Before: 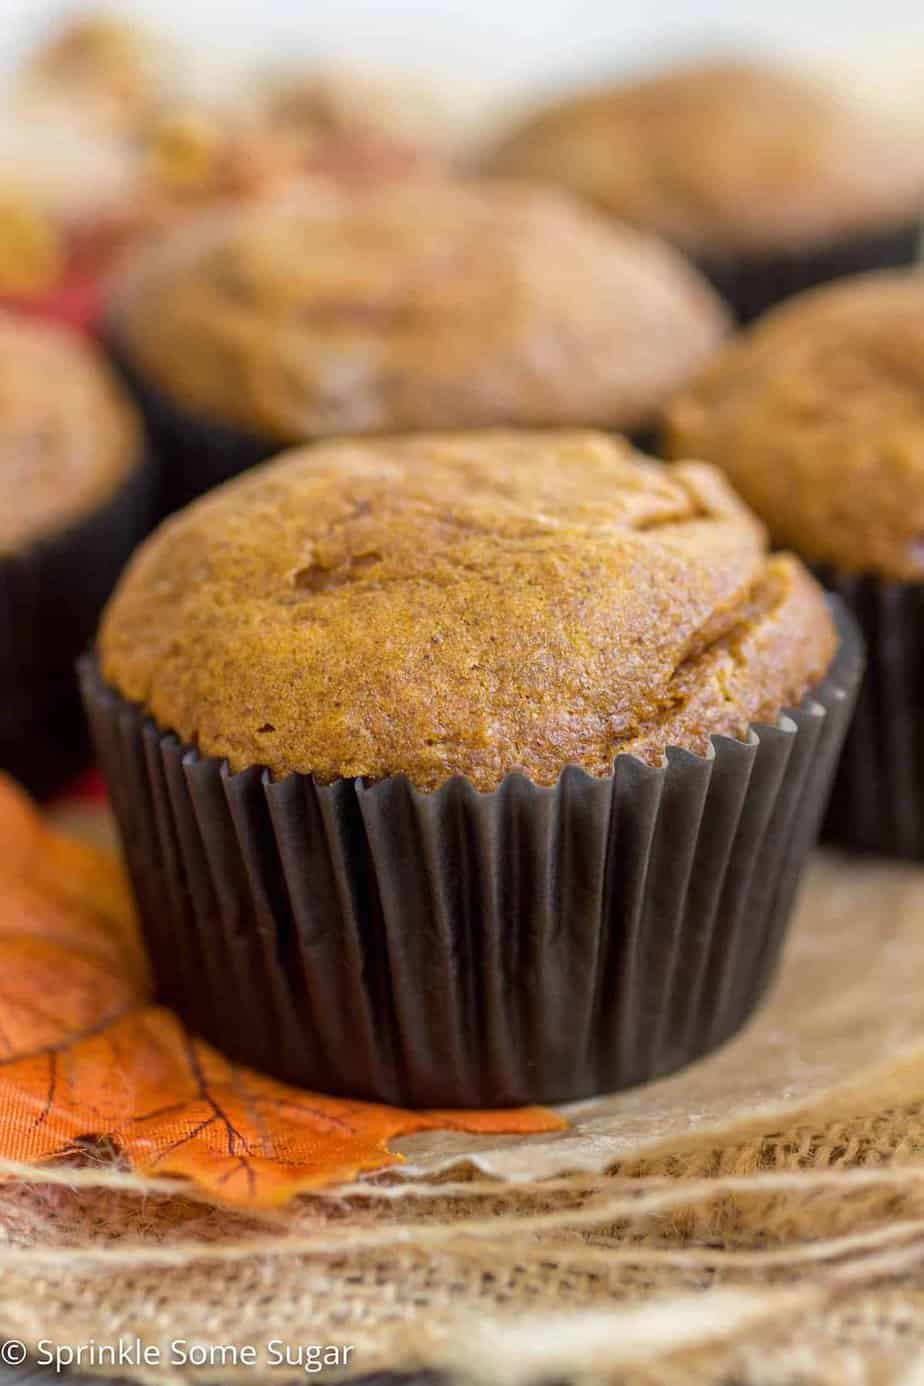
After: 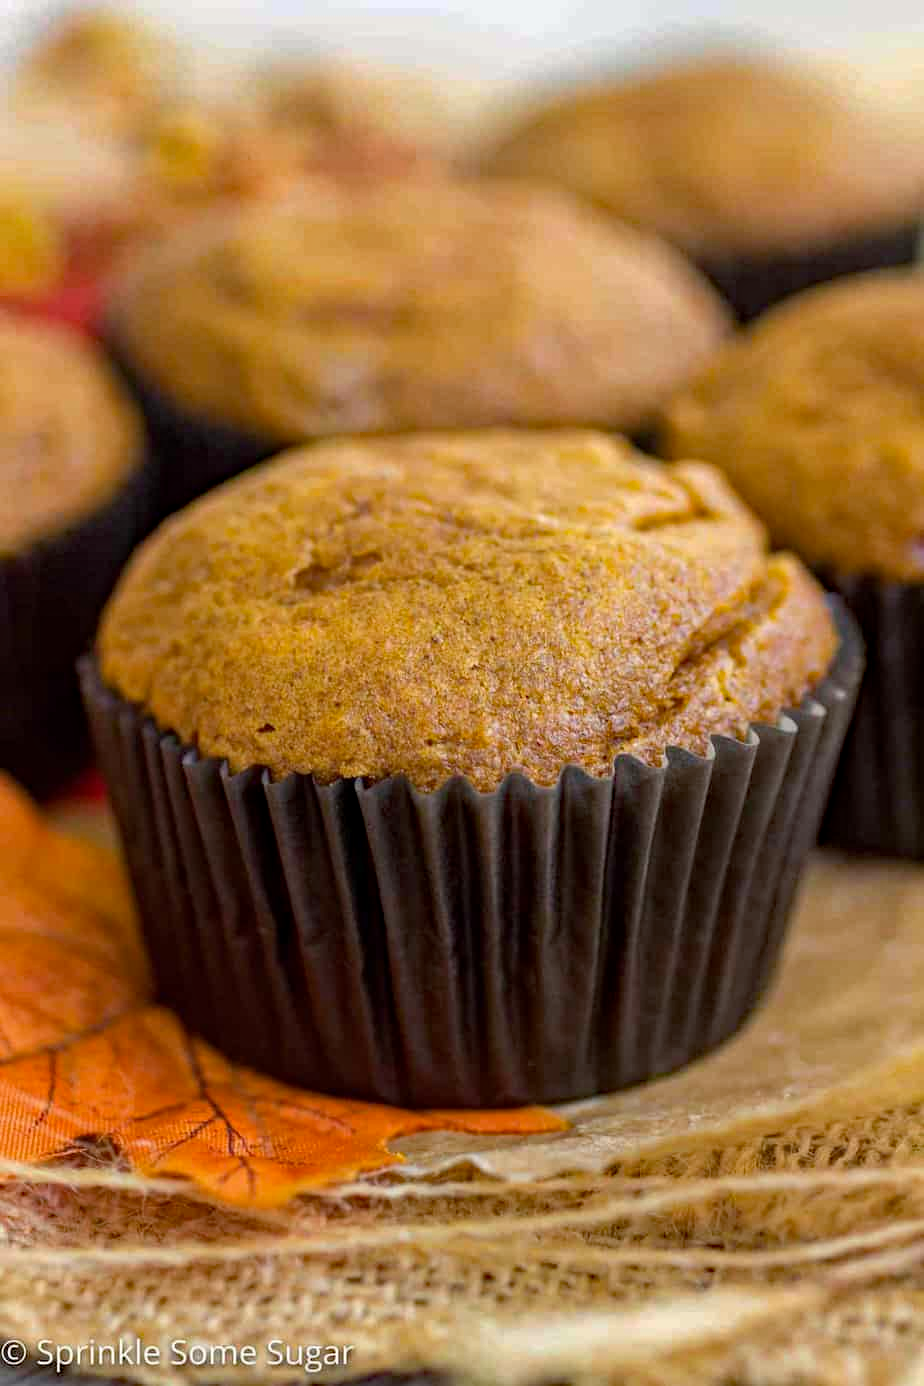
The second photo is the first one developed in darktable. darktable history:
haze removal: strength 0.52, distance 0.921, adaptive false
